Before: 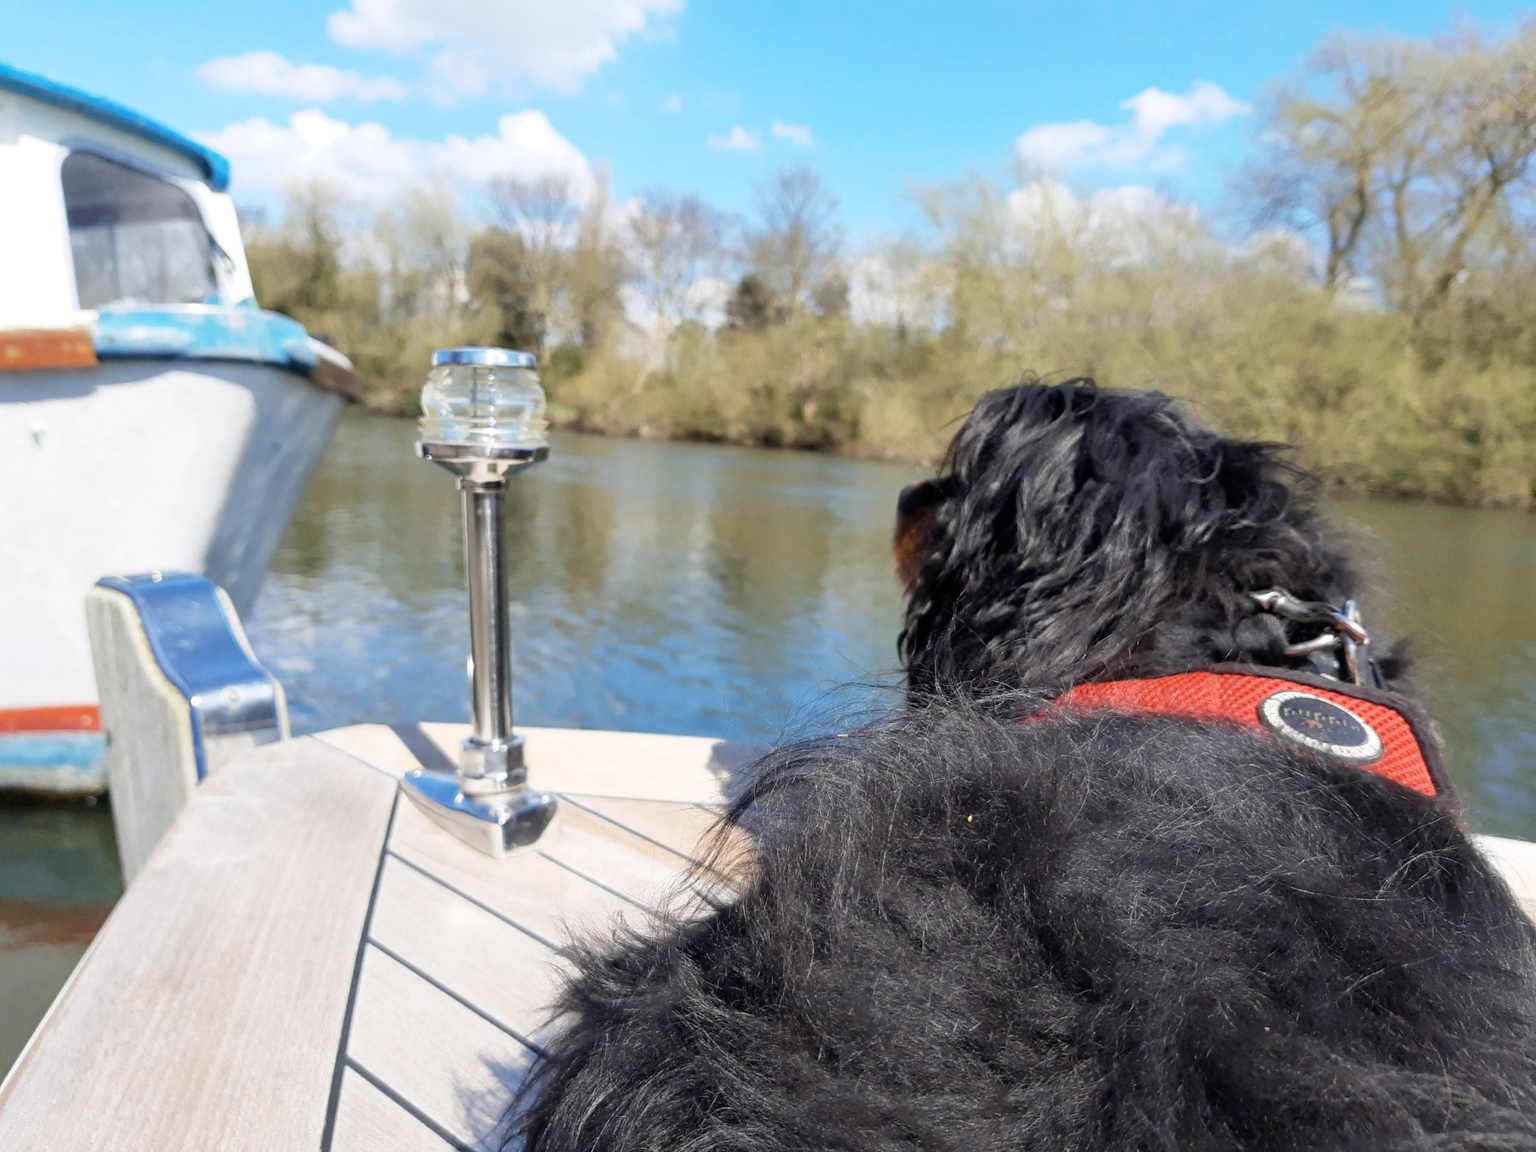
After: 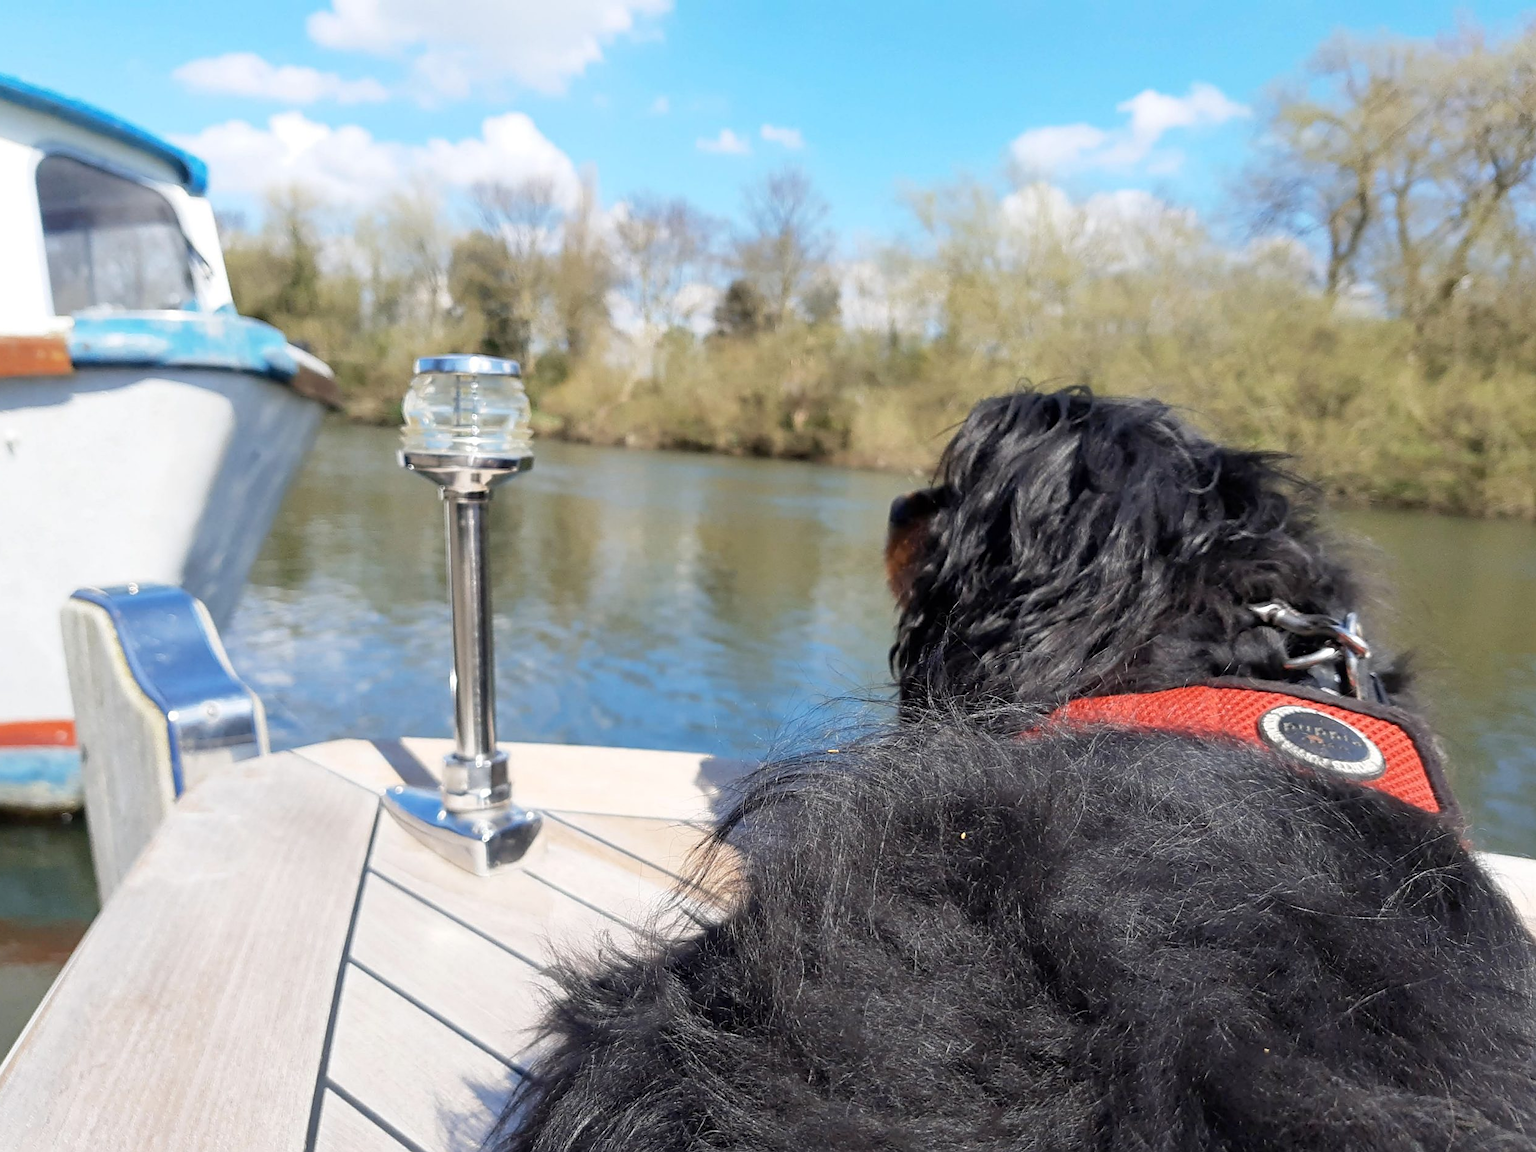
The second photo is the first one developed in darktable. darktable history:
crop: left 1.743%, right 0.268%, bottom 2.011%
sharpen: on, module defaults
